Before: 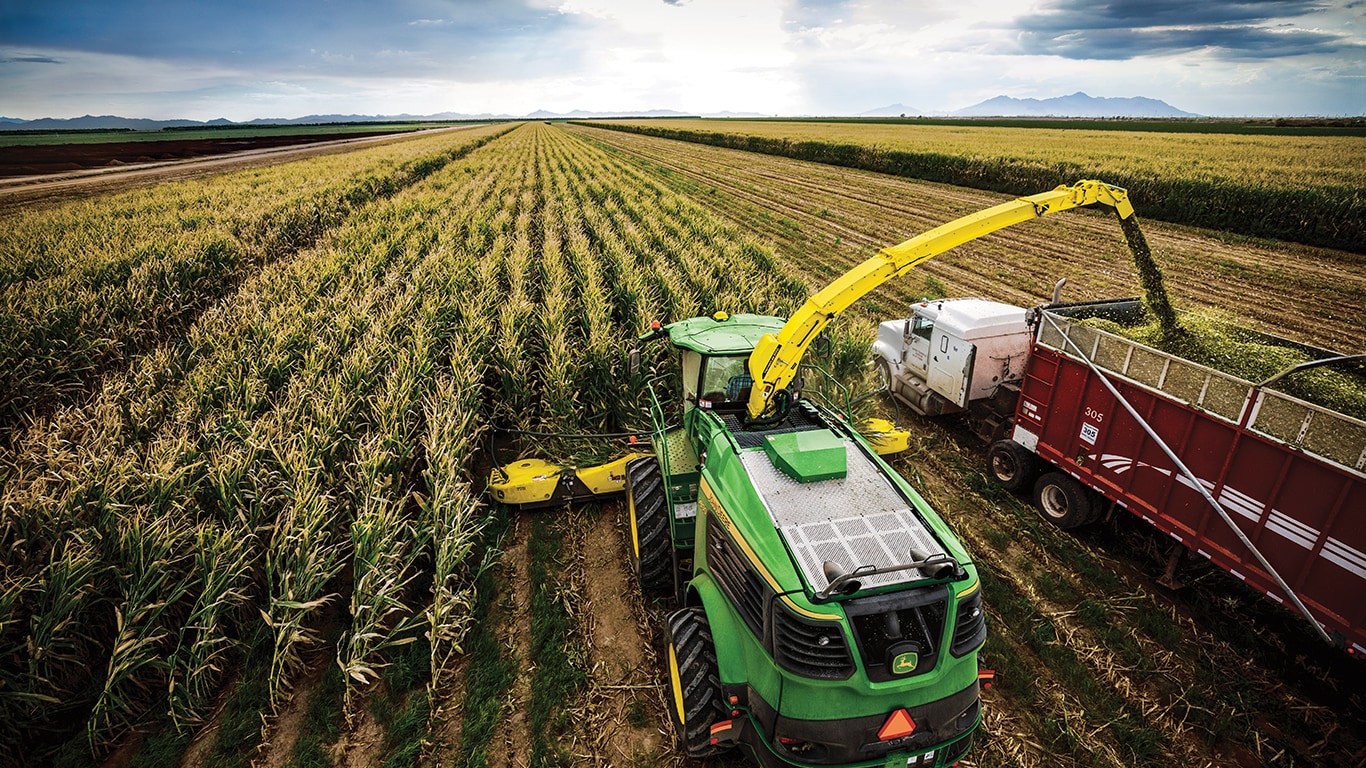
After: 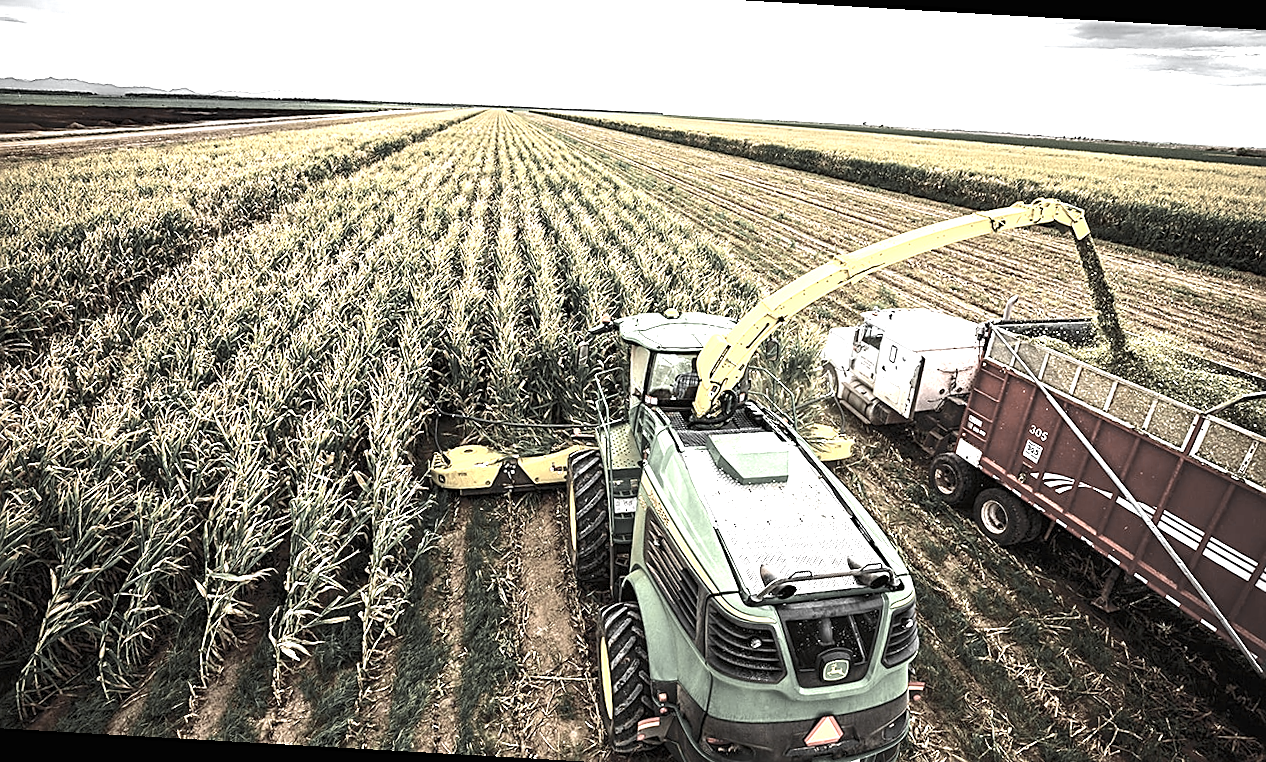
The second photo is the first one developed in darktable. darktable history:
color zones: curves: ch0 [(0, 0.613) (0.01, 0.613) (0.245, 0.448) (0.498, 0.529) (0.642, 0.665) (0.879, 0.777) (0.99, 0.613)]; ch1 [(0, 0.035) (0.121, 0.189) (0.259, 0.197) (0.415, 0.061) (0.589, 0.022) (0.732, 0.022) (0.857, 0.026) (0.991, 0.053)]
exposure: black level correction 0, exposure 1.704 EV, compensate highlight preservation false
sharpen: on, module defaults
crop and rotate: angle -3.26°, left 5.241%, top 5.227%, right 4.784%, bottom 4.483%
